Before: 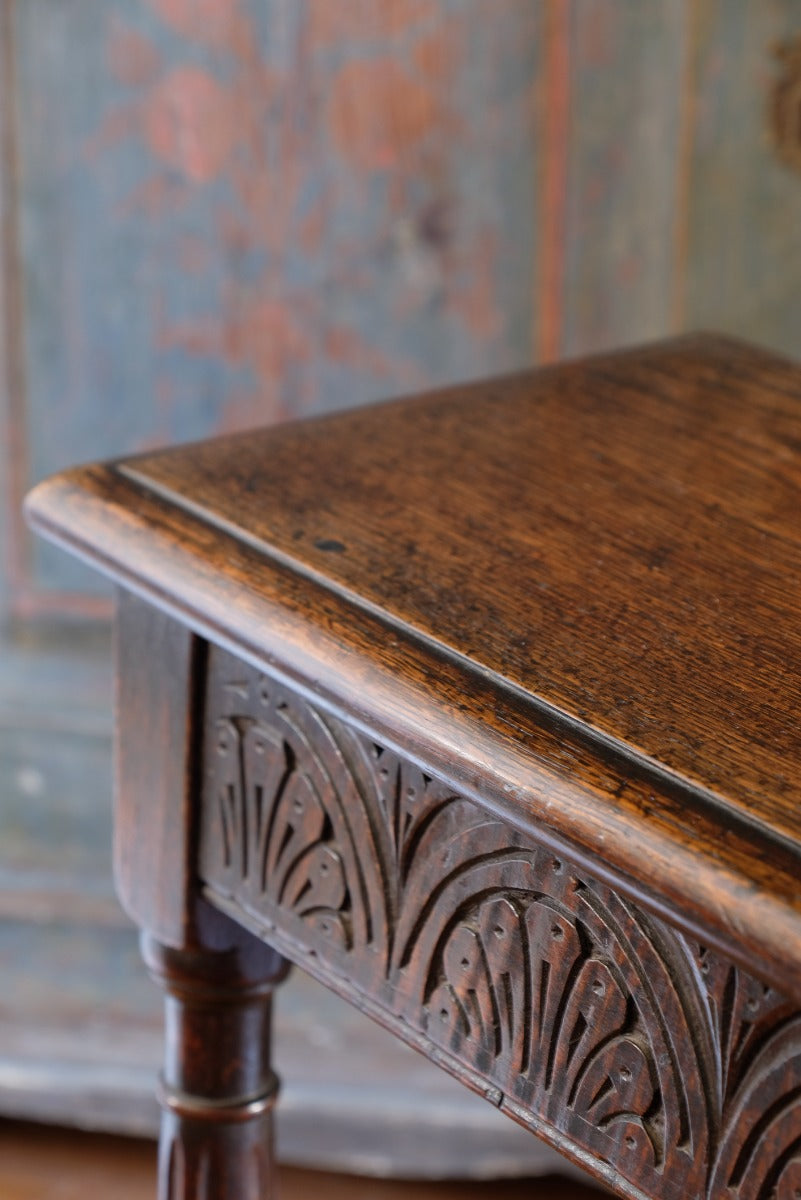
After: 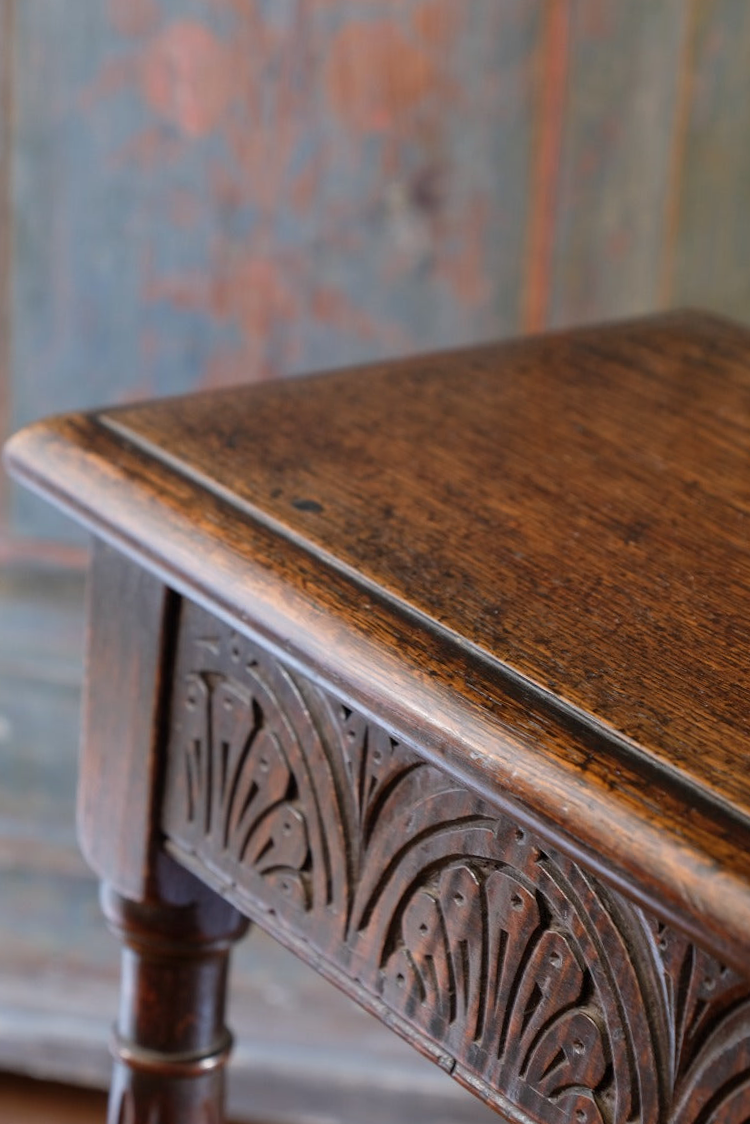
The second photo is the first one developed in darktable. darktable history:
crop and rotate: angle -2.6°
